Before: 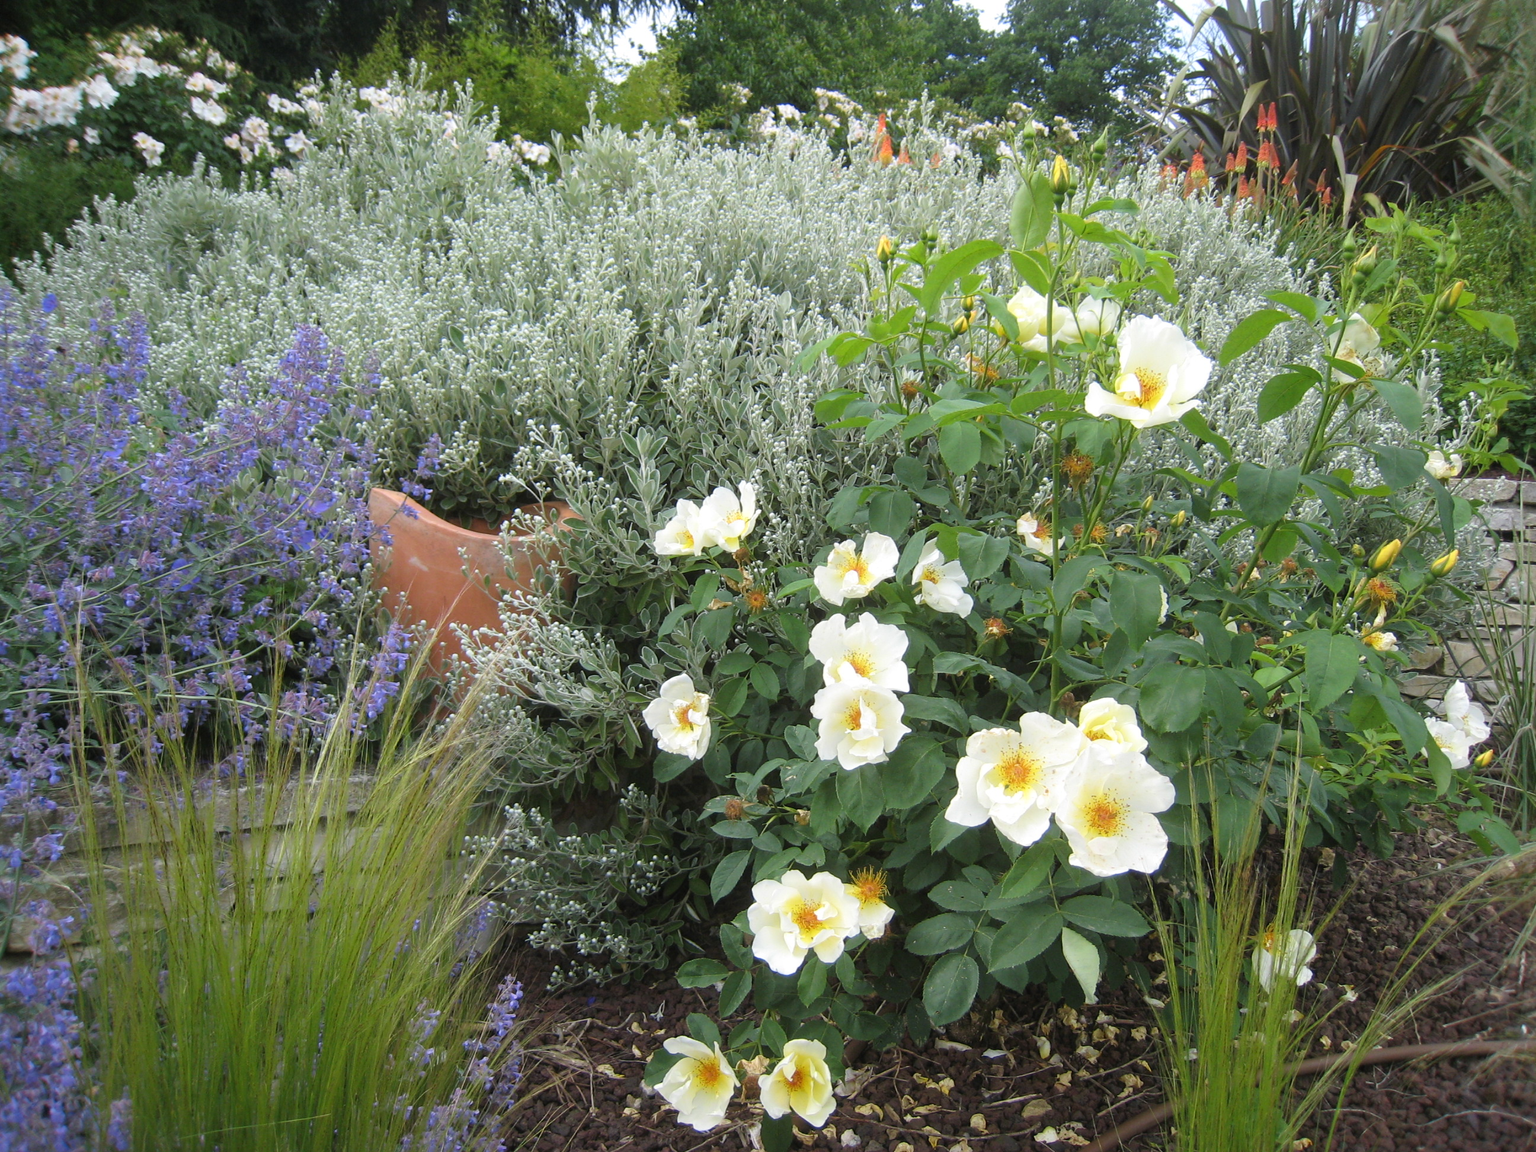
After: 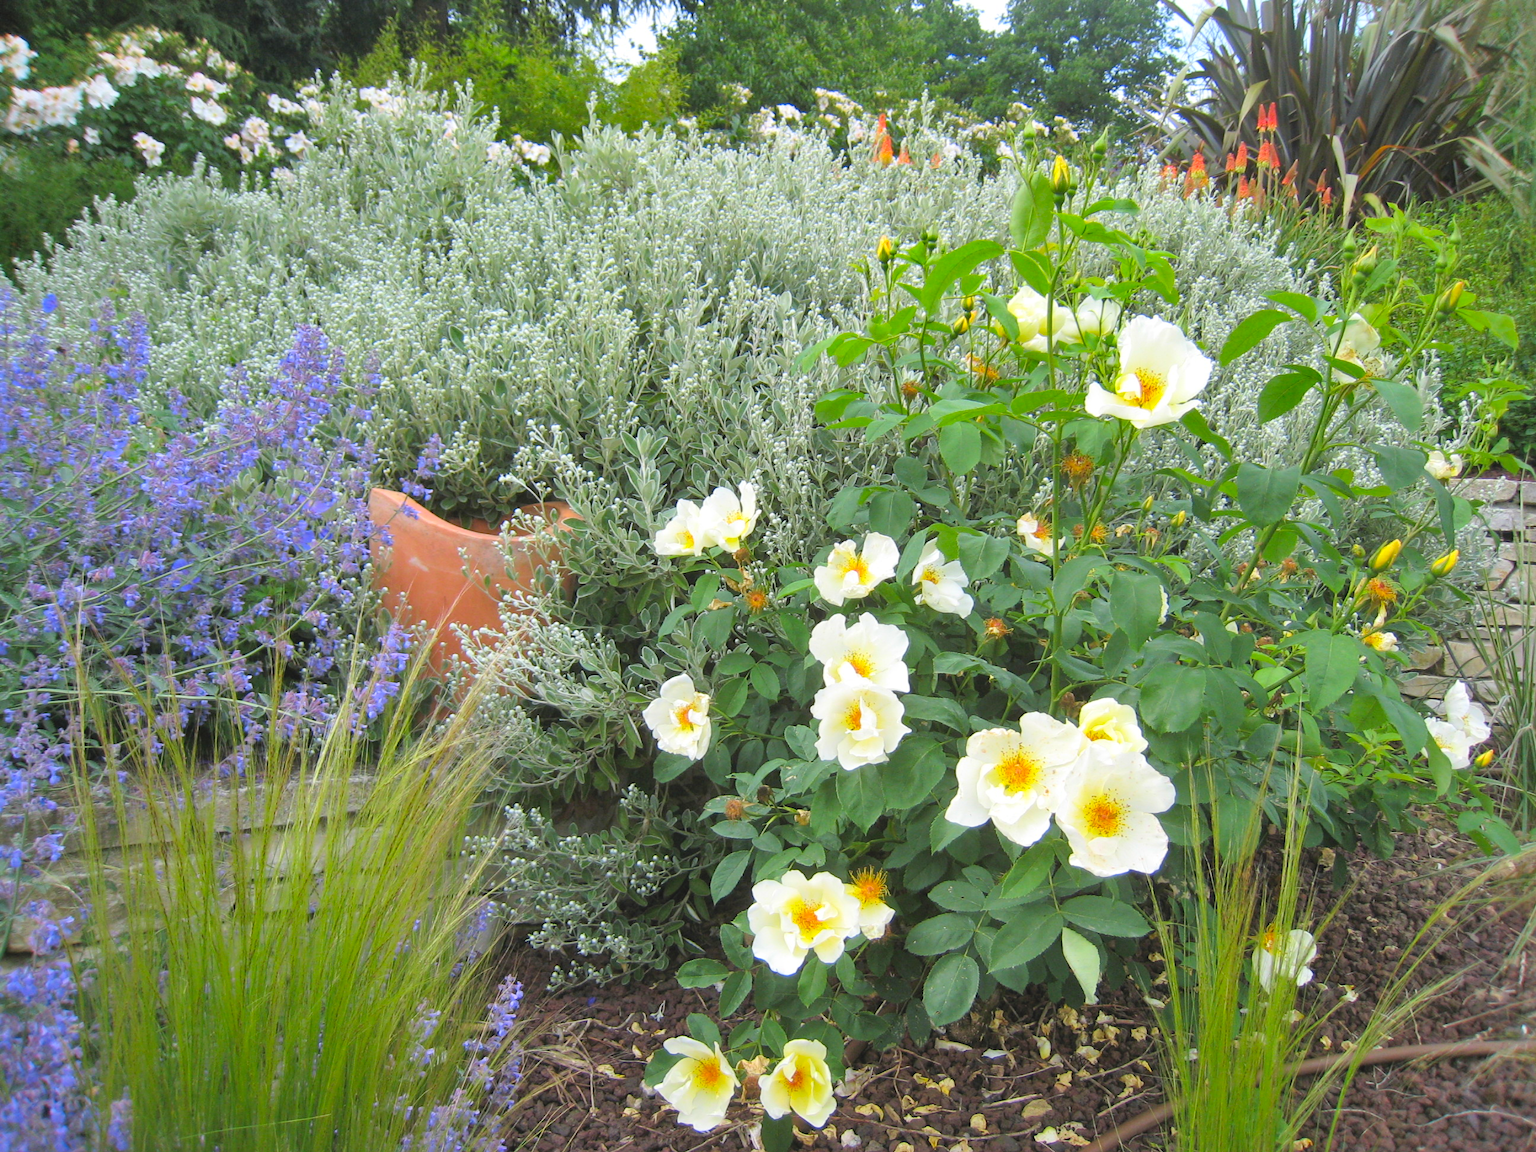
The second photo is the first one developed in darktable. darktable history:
exposure: black level correction 0, compensate exposure bias true, compensate highlight preservation false
color correction: highlights a* -0.137, highlights b* 0.137
contrast brightness saturation: contrast 0.07, brightness 0.18, saturation 0.4
shadows and highlights: shadows 60, soften with gaussian
